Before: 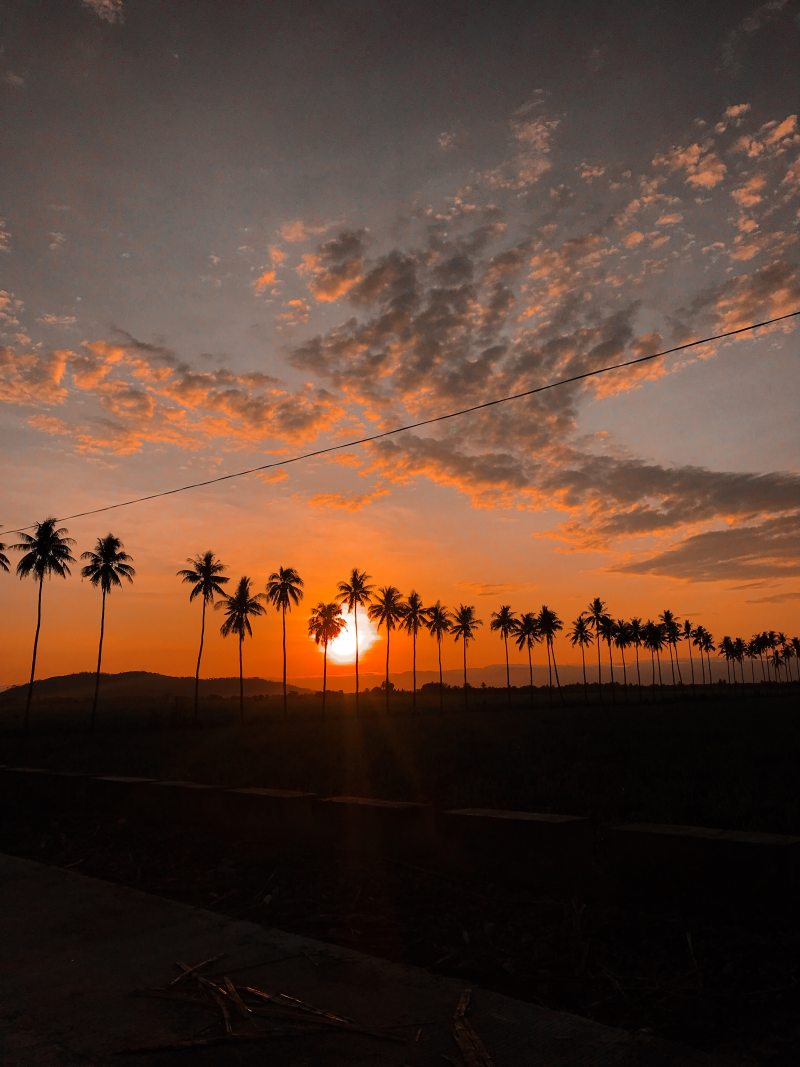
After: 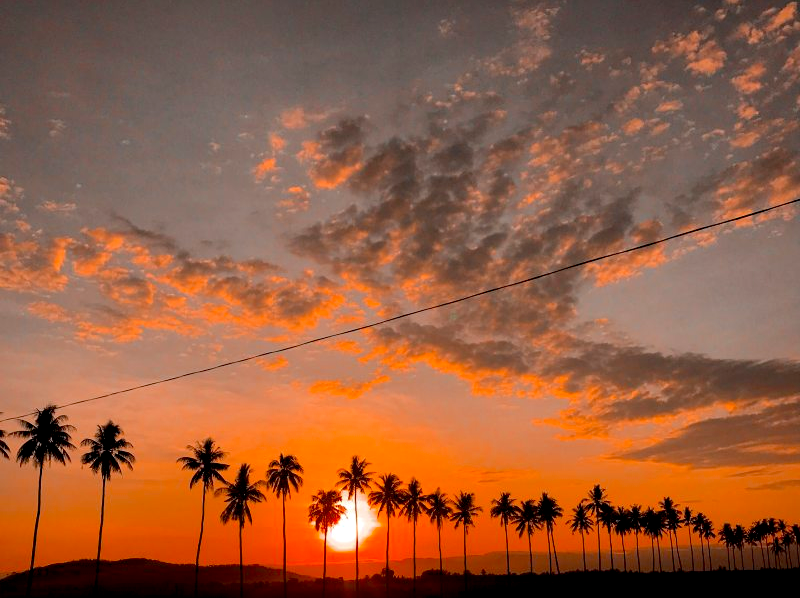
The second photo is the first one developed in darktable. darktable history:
crop and rotate: top 10.605%, bottom 33.274%
exposure: black level correction 0.009, exposure 0.119 EV, compensate highlight preservation false
